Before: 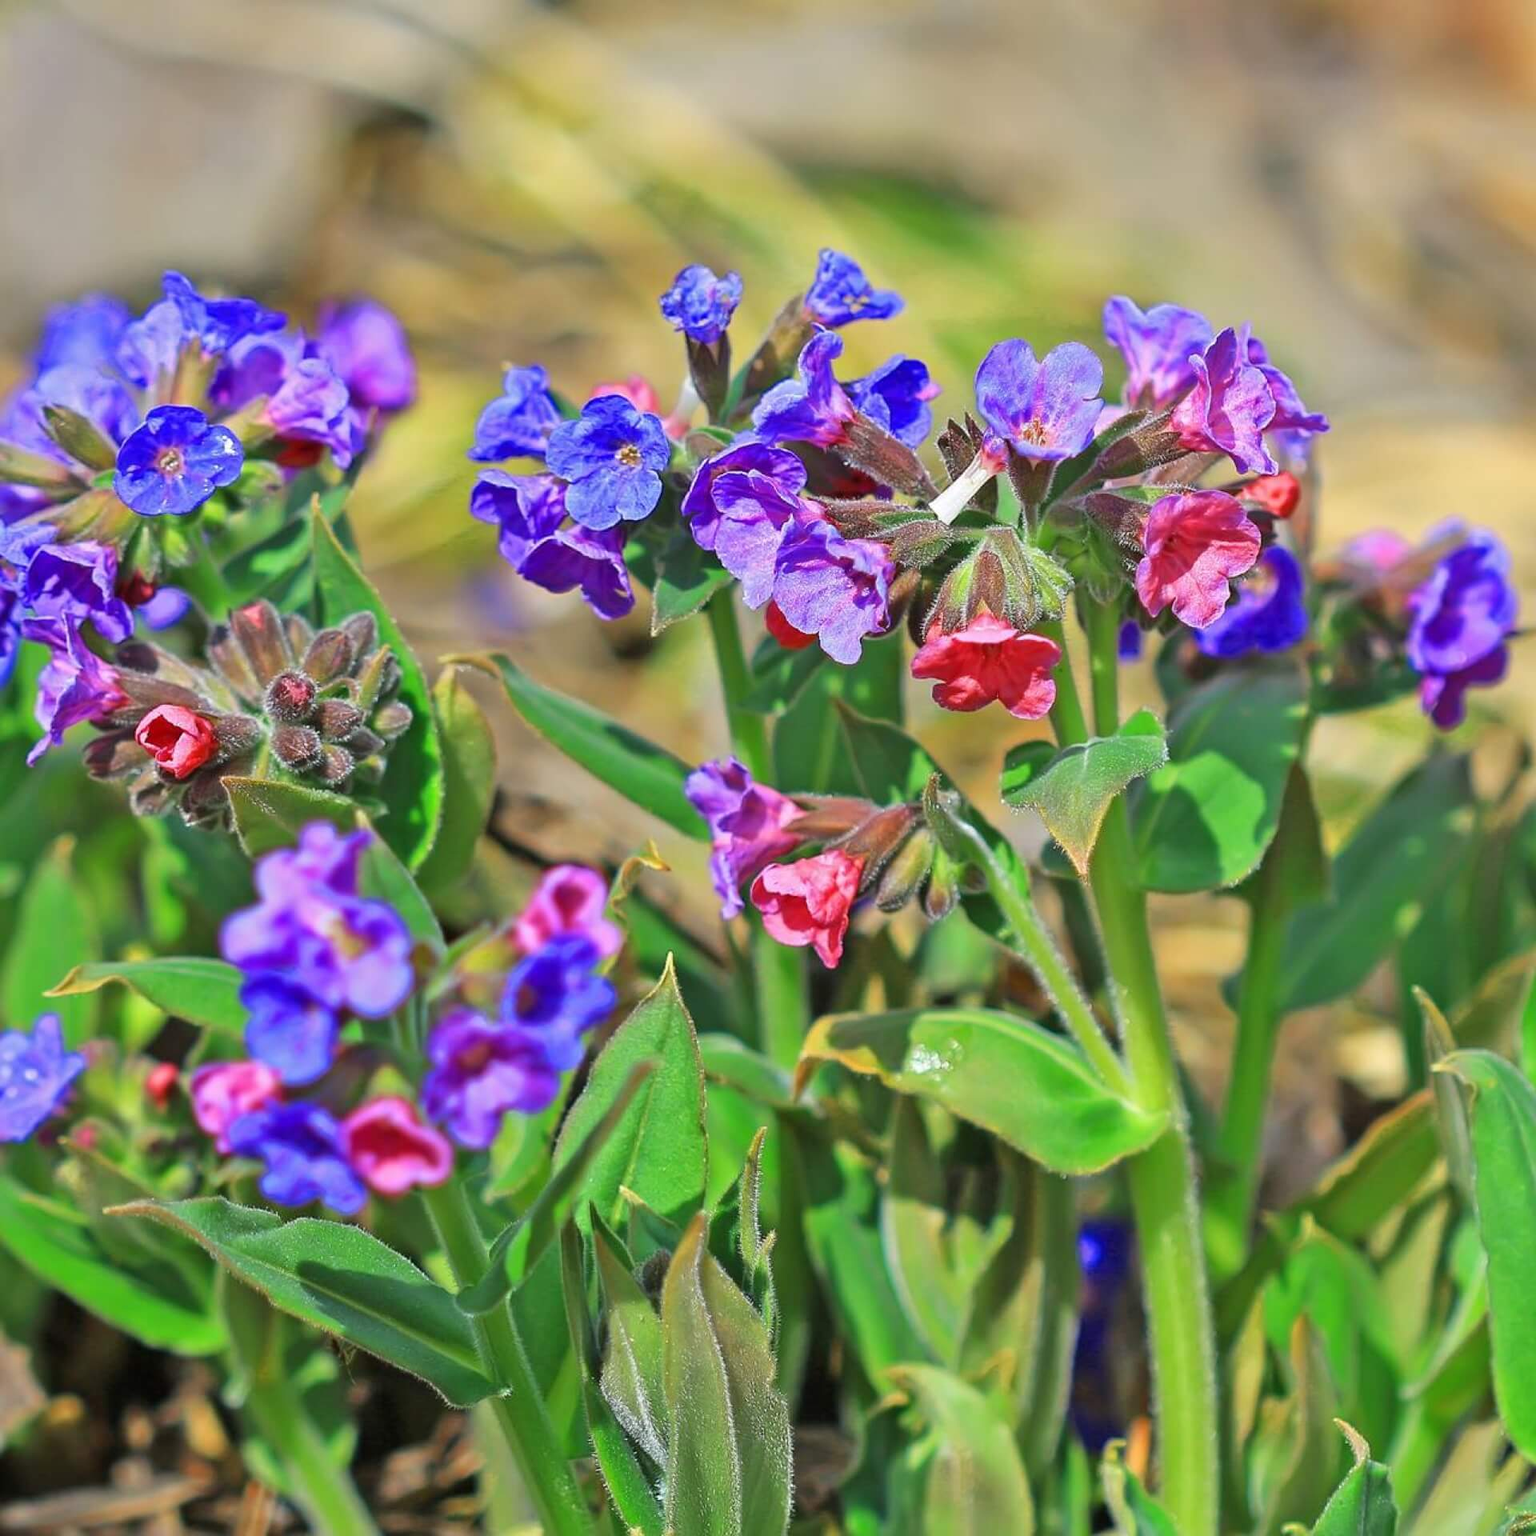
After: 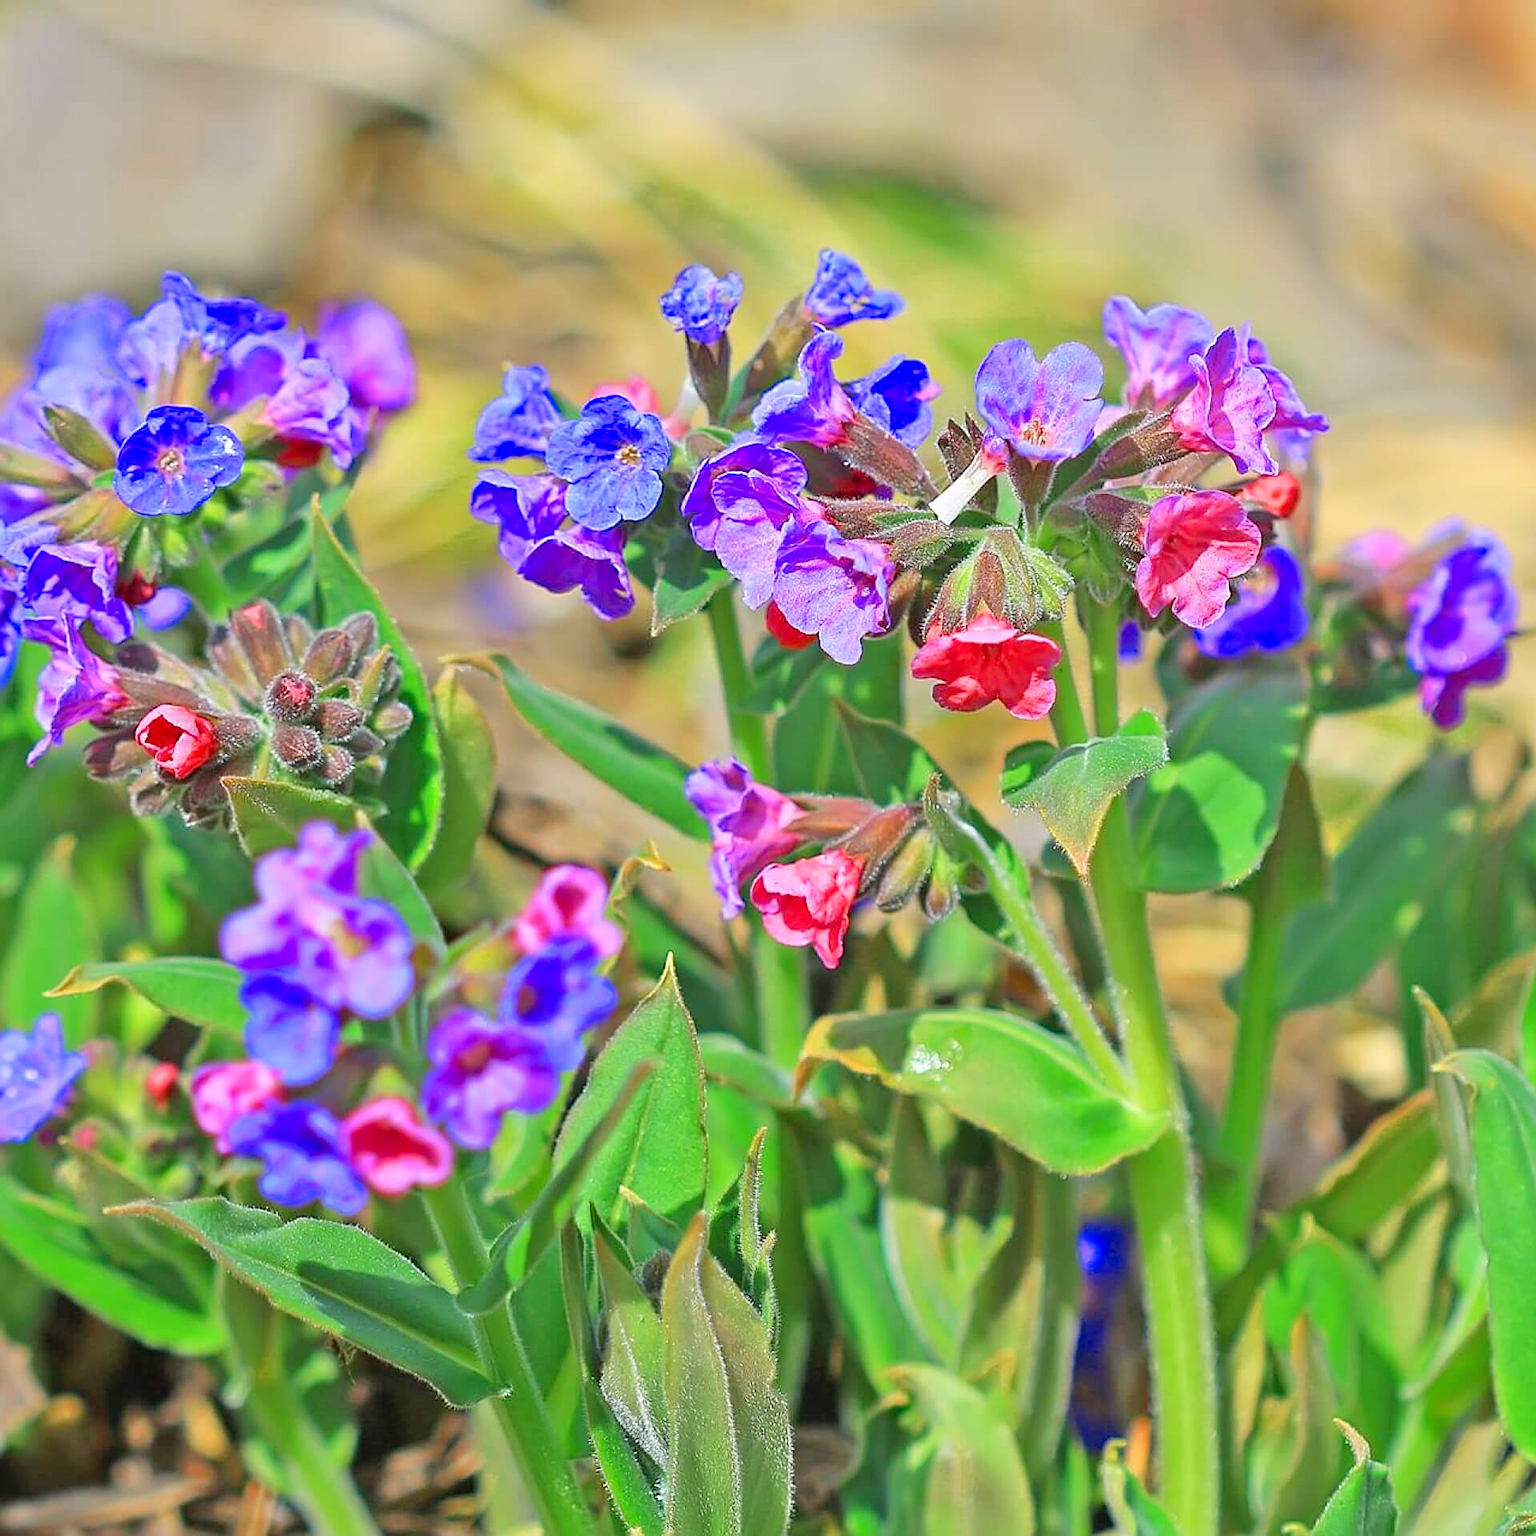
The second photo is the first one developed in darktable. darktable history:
sharpen: on, module defaults
levels: white 99.99%, levels [0, 0.445, 1]
